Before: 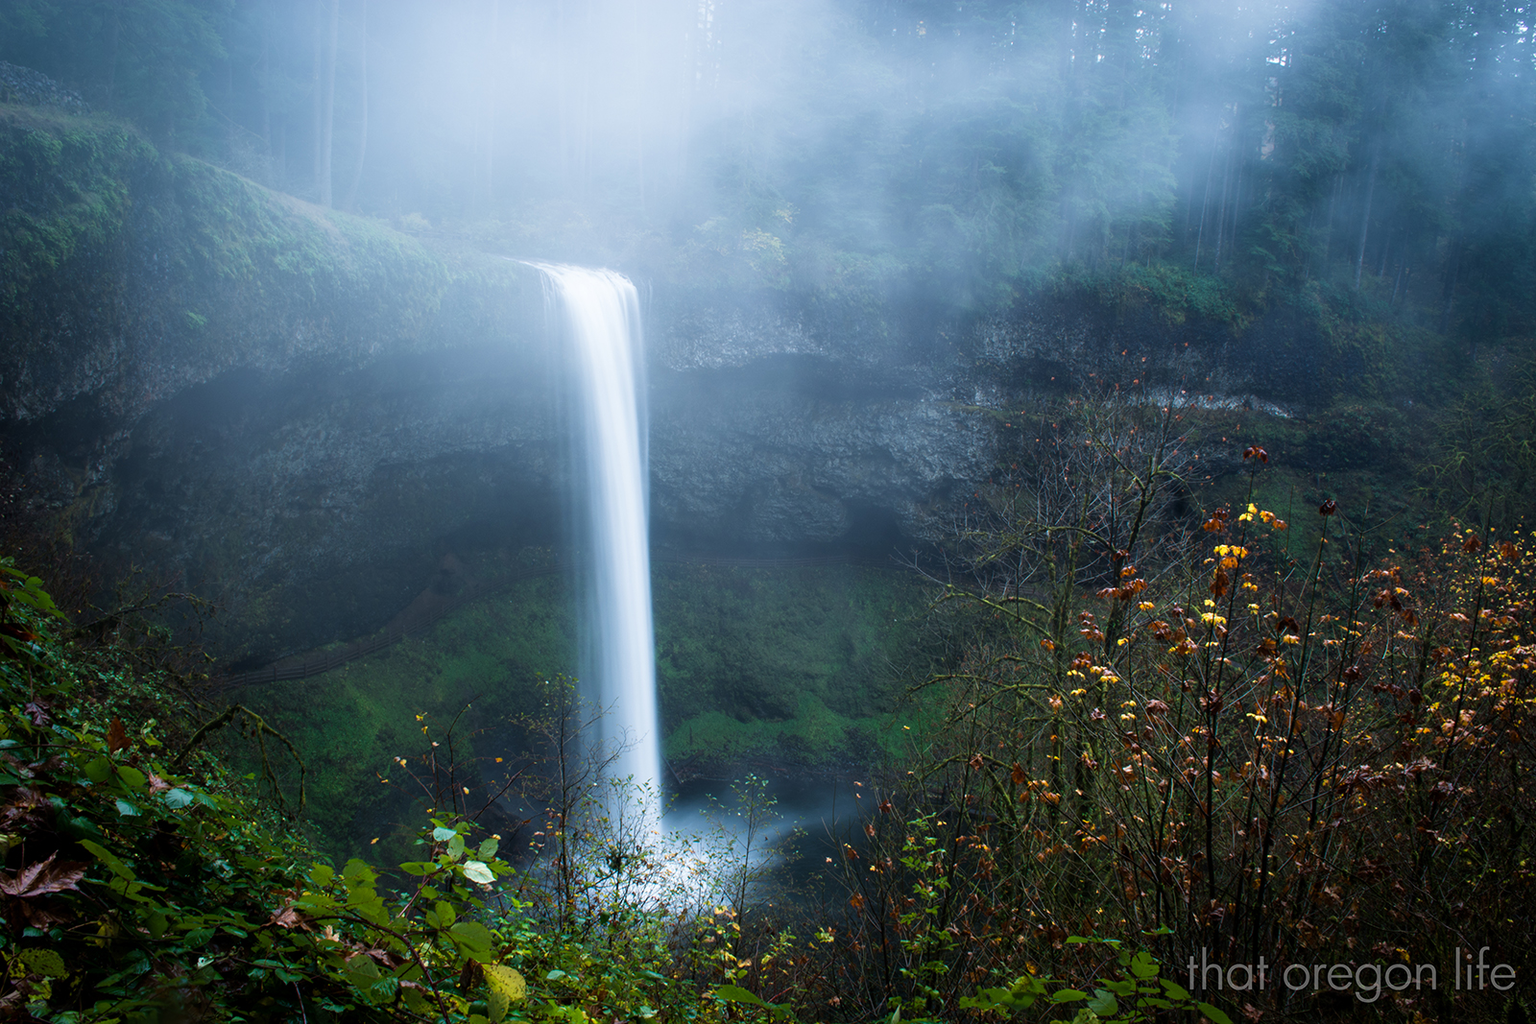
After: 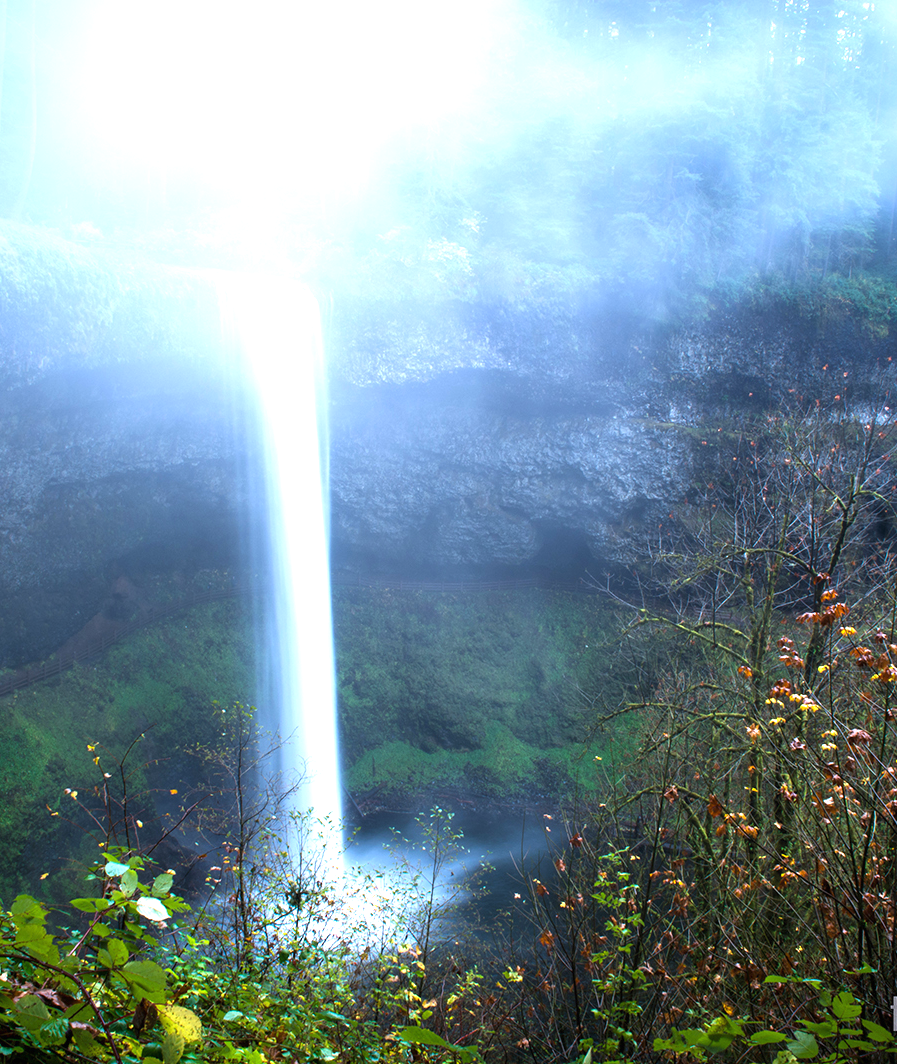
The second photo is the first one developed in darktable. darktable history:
crop: left 21.674%, right 22.086%
exposure: black level correction 0, exposure 1.1 EV, compensate highlight preservation false
white balance: red 1.004, blue 1.096
